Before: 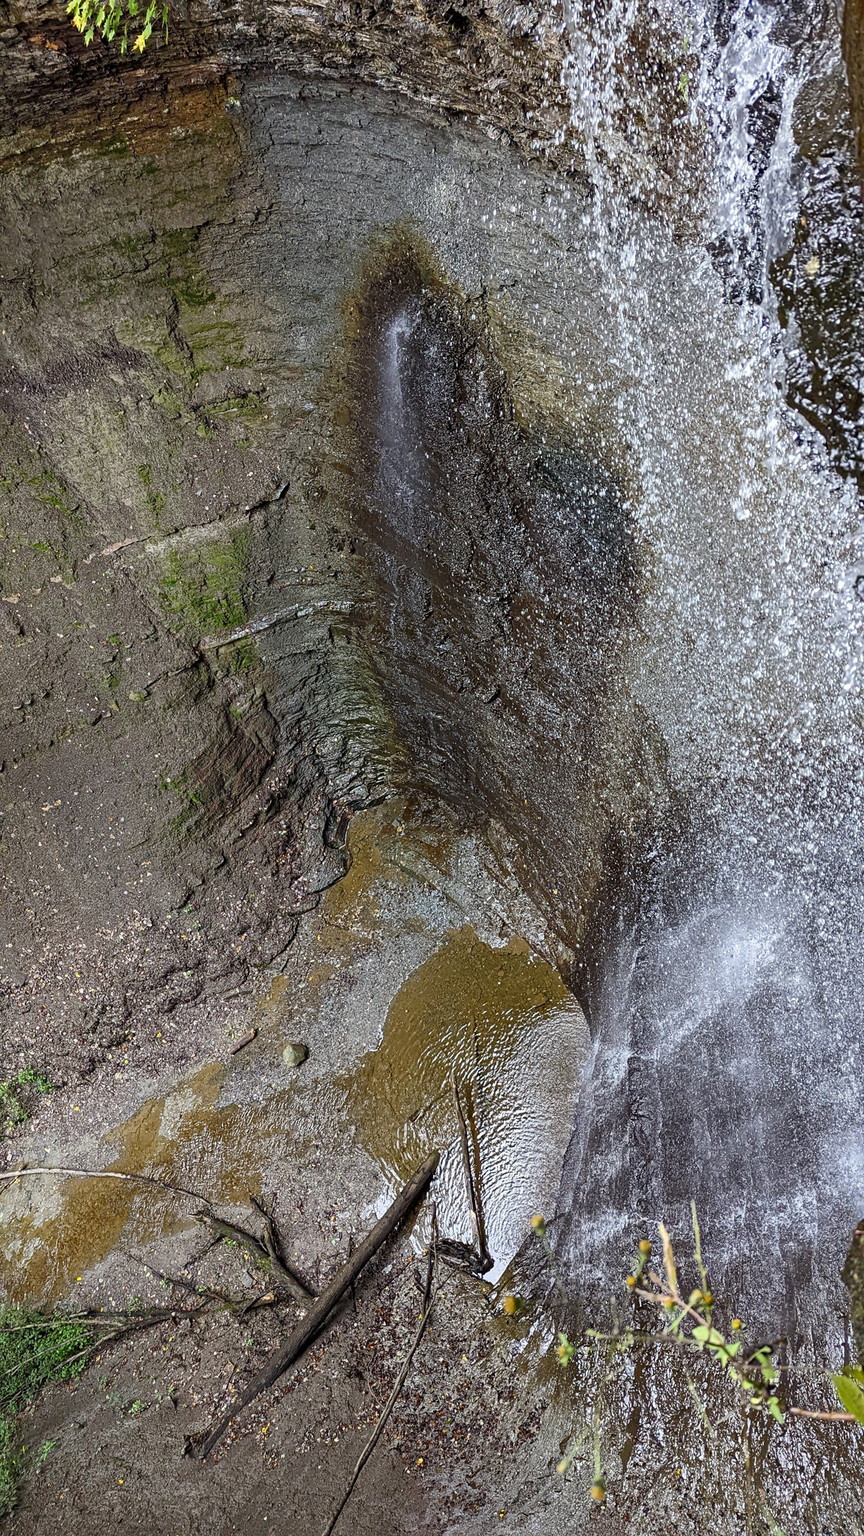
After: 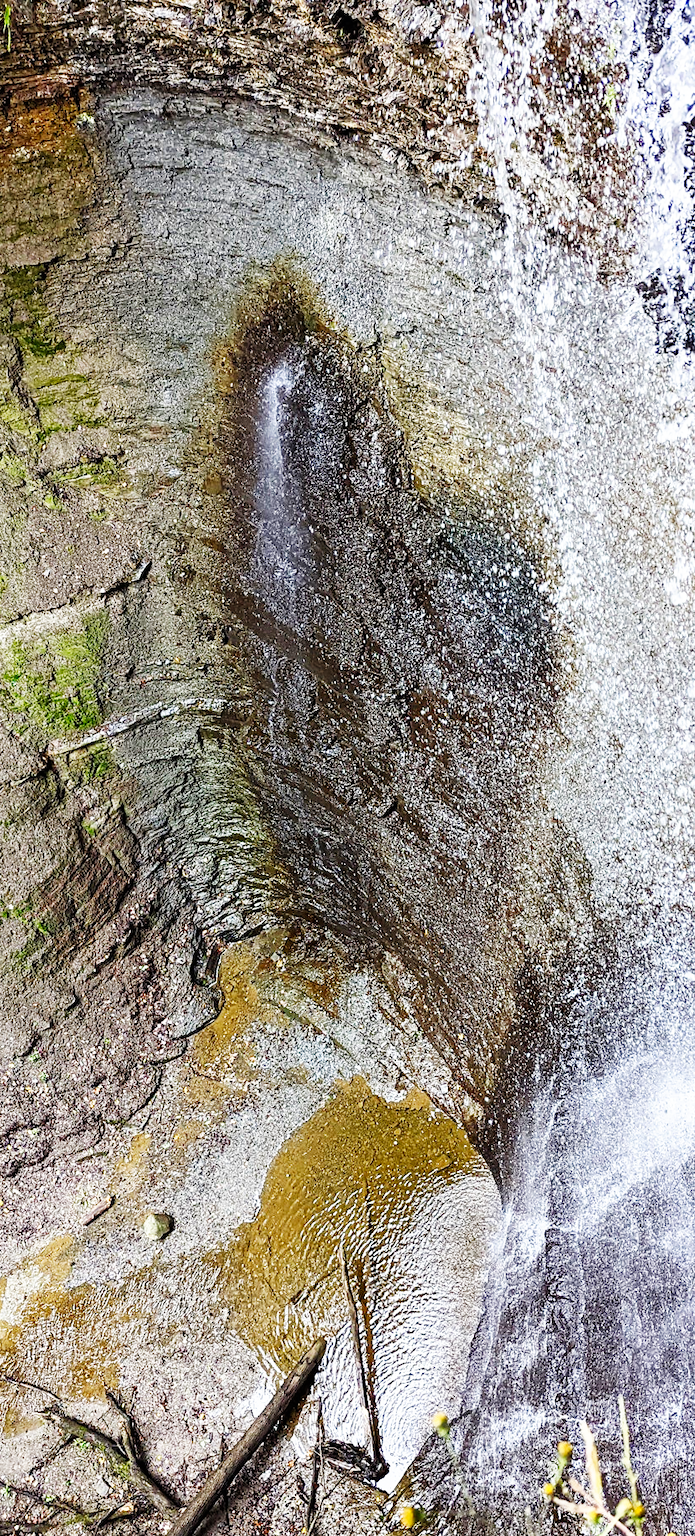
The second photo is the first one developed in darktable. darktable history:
crop: left 18.479%, right 12.2%, bottom 13.971%
base curve: curves: ch0 [(0, 0) (0.007, 0.004) (0.027, 0.03) (0.046, 0.07) (0.207, 0.54) (0.442, 0.872) (0.673, 0.972) (1, 1)], preserve colors none
